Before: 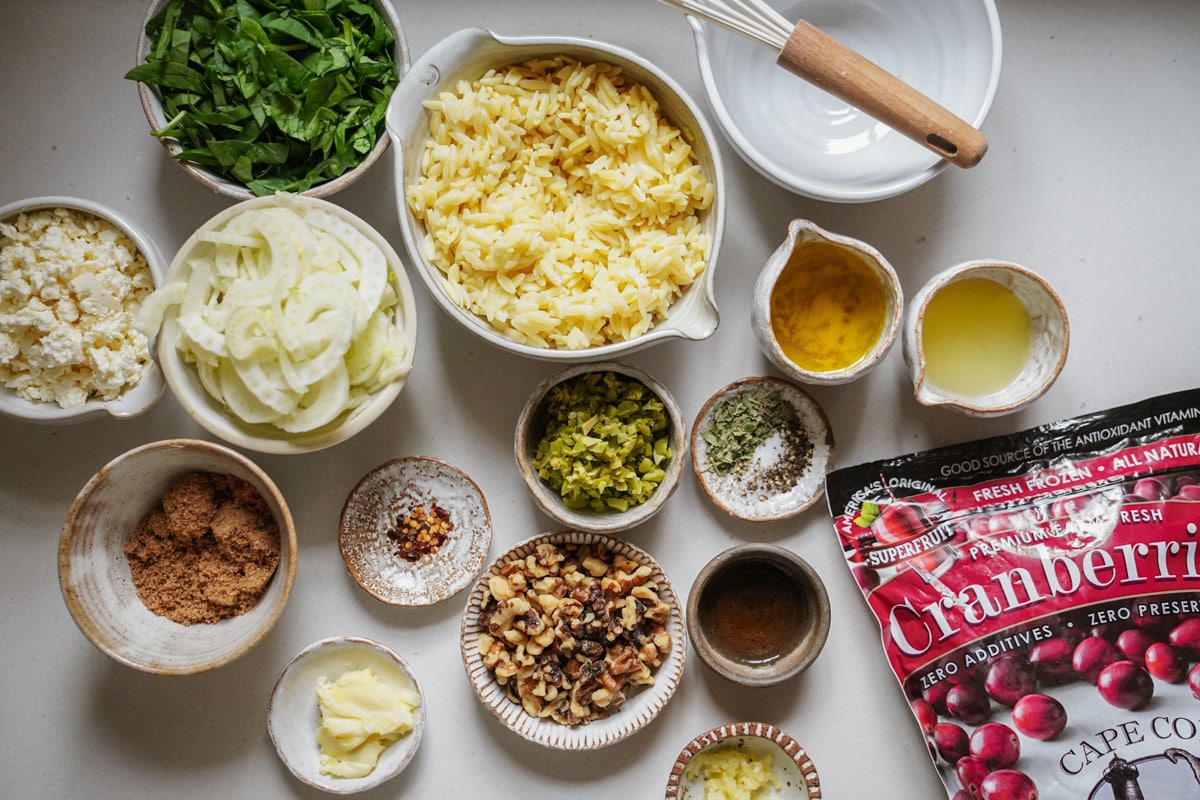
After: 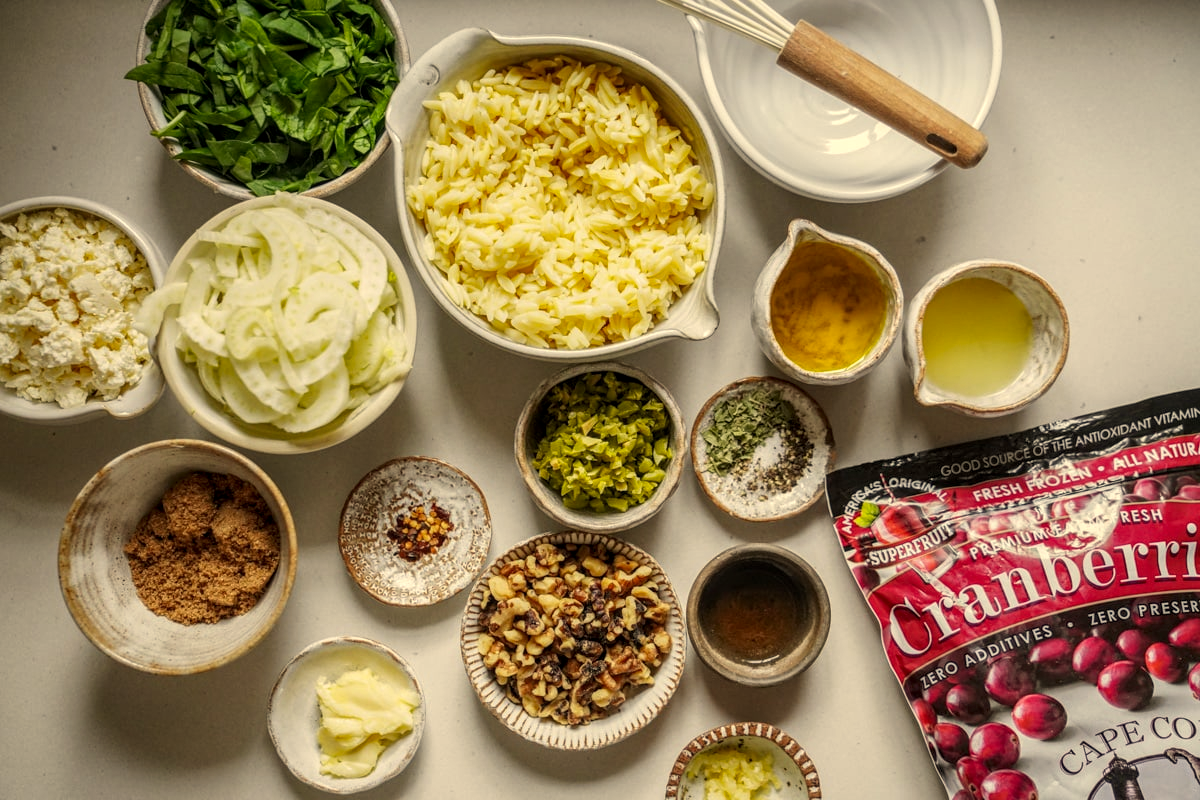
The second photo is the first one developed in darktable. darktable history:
color correction: highlights a* 2.73, highlights b* 22.68
local contrast: on, module defaults
